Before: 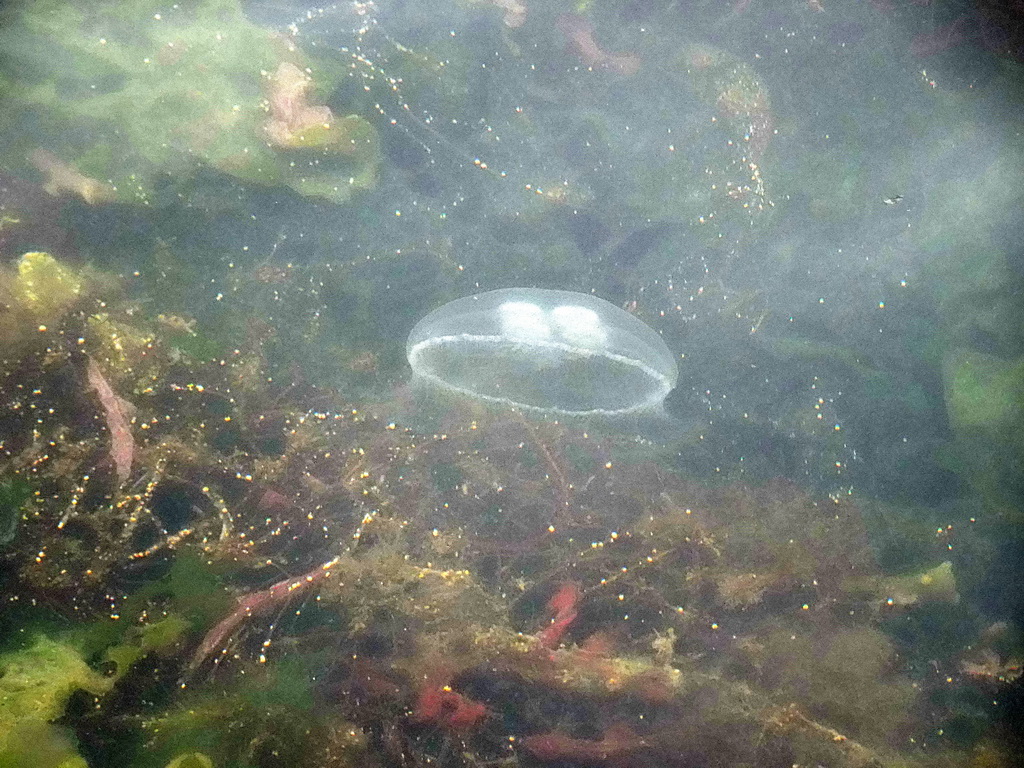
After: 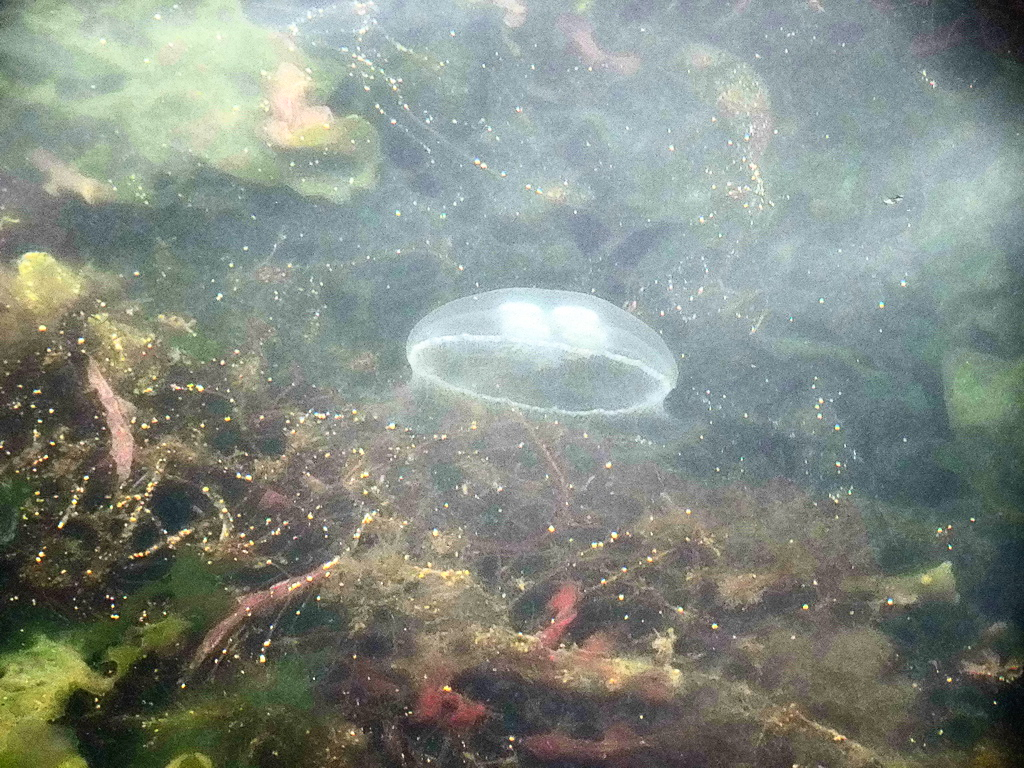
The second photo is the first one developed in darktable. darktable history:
tone curve: curves: ch0 [(0, 0) (0.003, 0.011) (0.011, 0.019) (0.025, 0.03) (0.044, 0.045) (0.069, 0.061) (0.1, 0.085) (0.136, 0.119) (0.177, 0.159) (0.224, 0.205) (0.277, 0.261) (0.335, 0.329) (0.399, 0.407) (0.468, 0.508) (0.543, 0.606) (0.623, 0.71) (0.709, 0.815) (0.801, 0.903) (0.898, 0.957) (1, 1)], color space Lab, independent channels, preserve colors none
